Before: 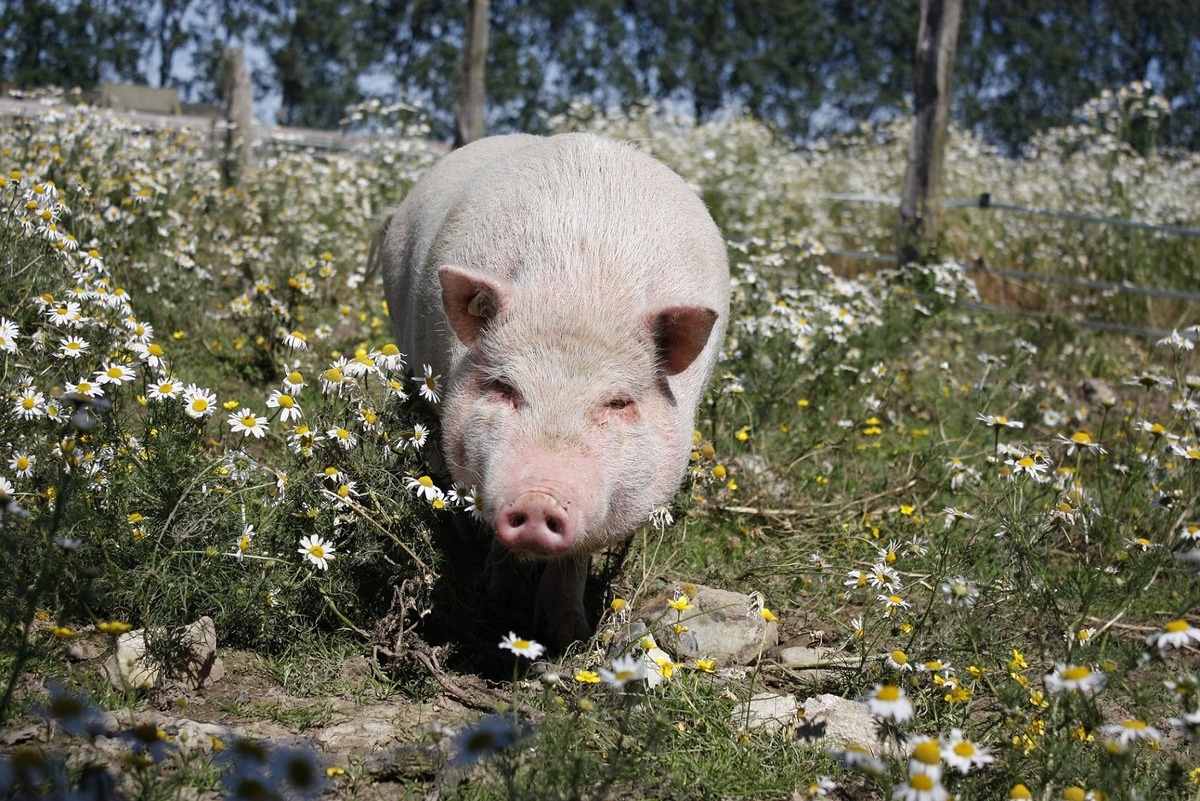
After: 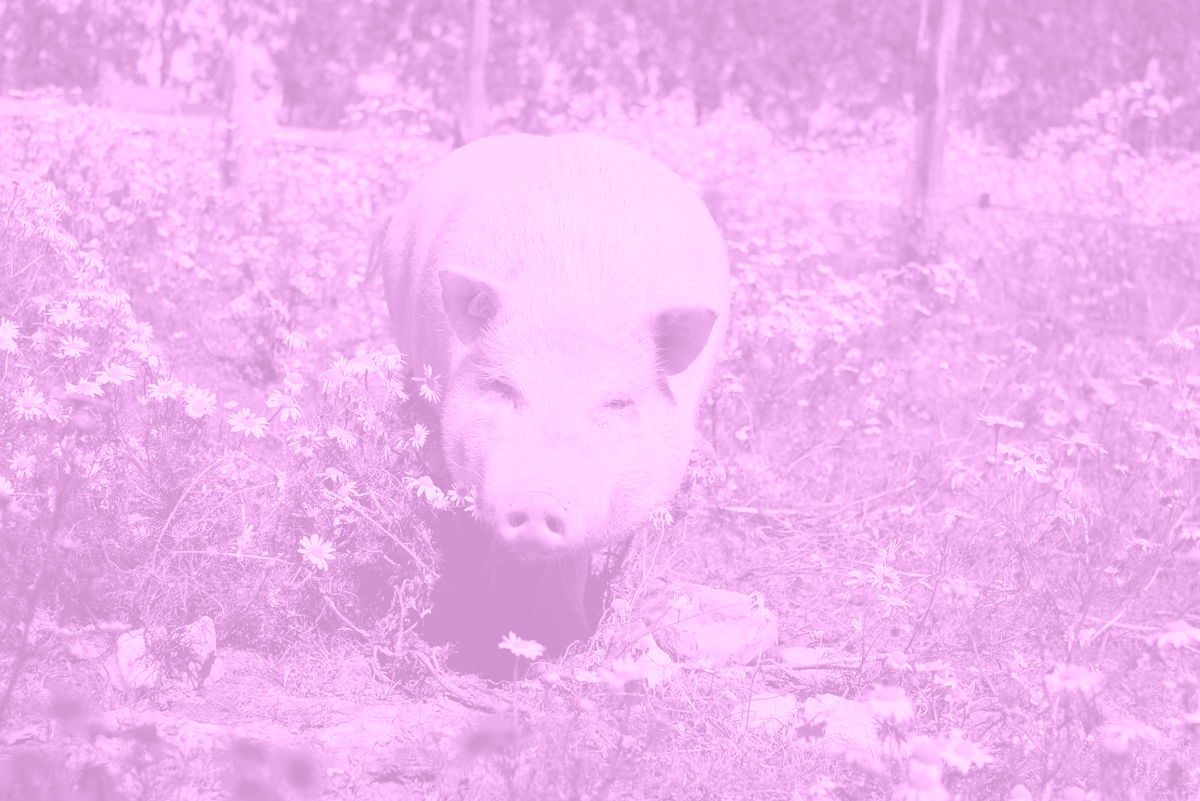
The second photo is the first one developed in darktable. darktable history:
colorize: hue 331.2°, saturation 75%, source mix 30.28%, lightness 70.52%, version 1
color balance rgb: shadows lift › hue 87.51°, highlights gain › chroma 0.68%, highlights gain › hue 55.1°, global offset › chroma 0.13%, global offset › hue 253.66°, linear chroma grading › global chroma 0.5%, perceptual saturation grading › global saturation 16.38%
